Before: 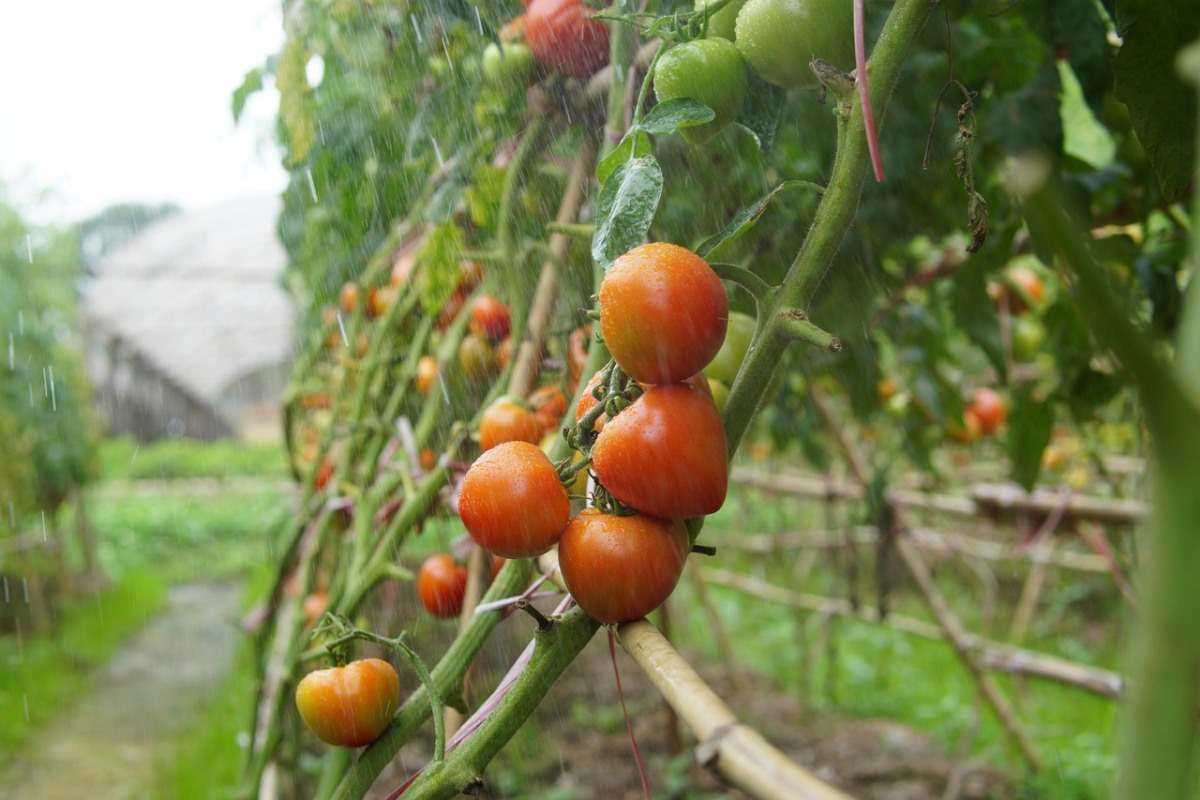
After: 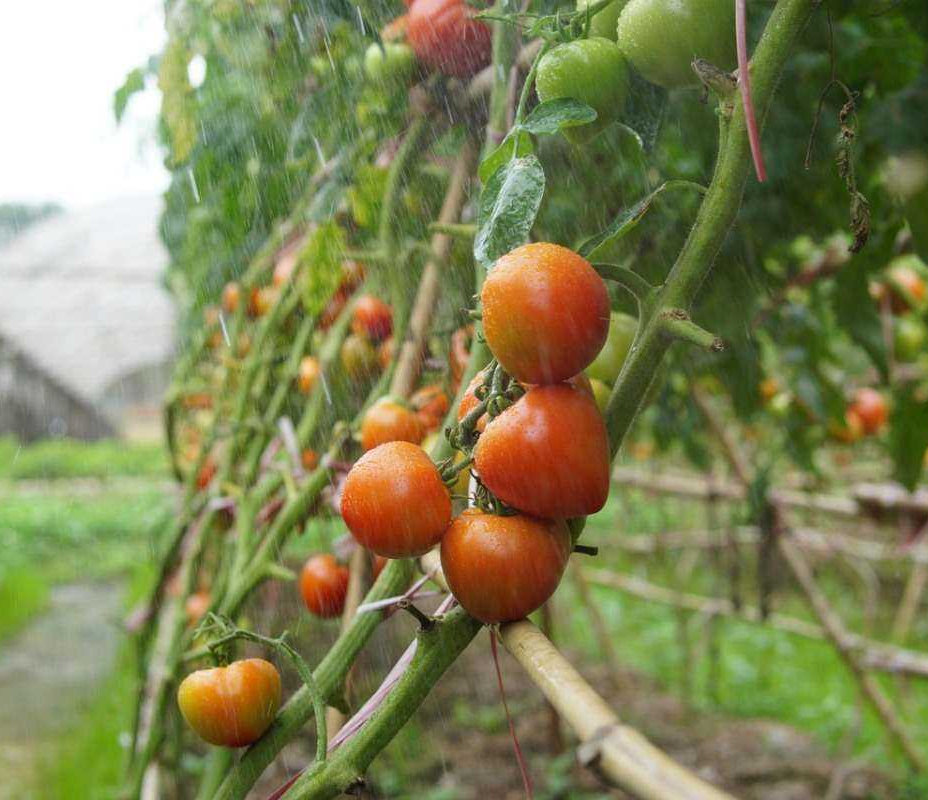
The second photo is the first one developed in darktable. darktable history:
crop: left 9.889%, right 12.776%
